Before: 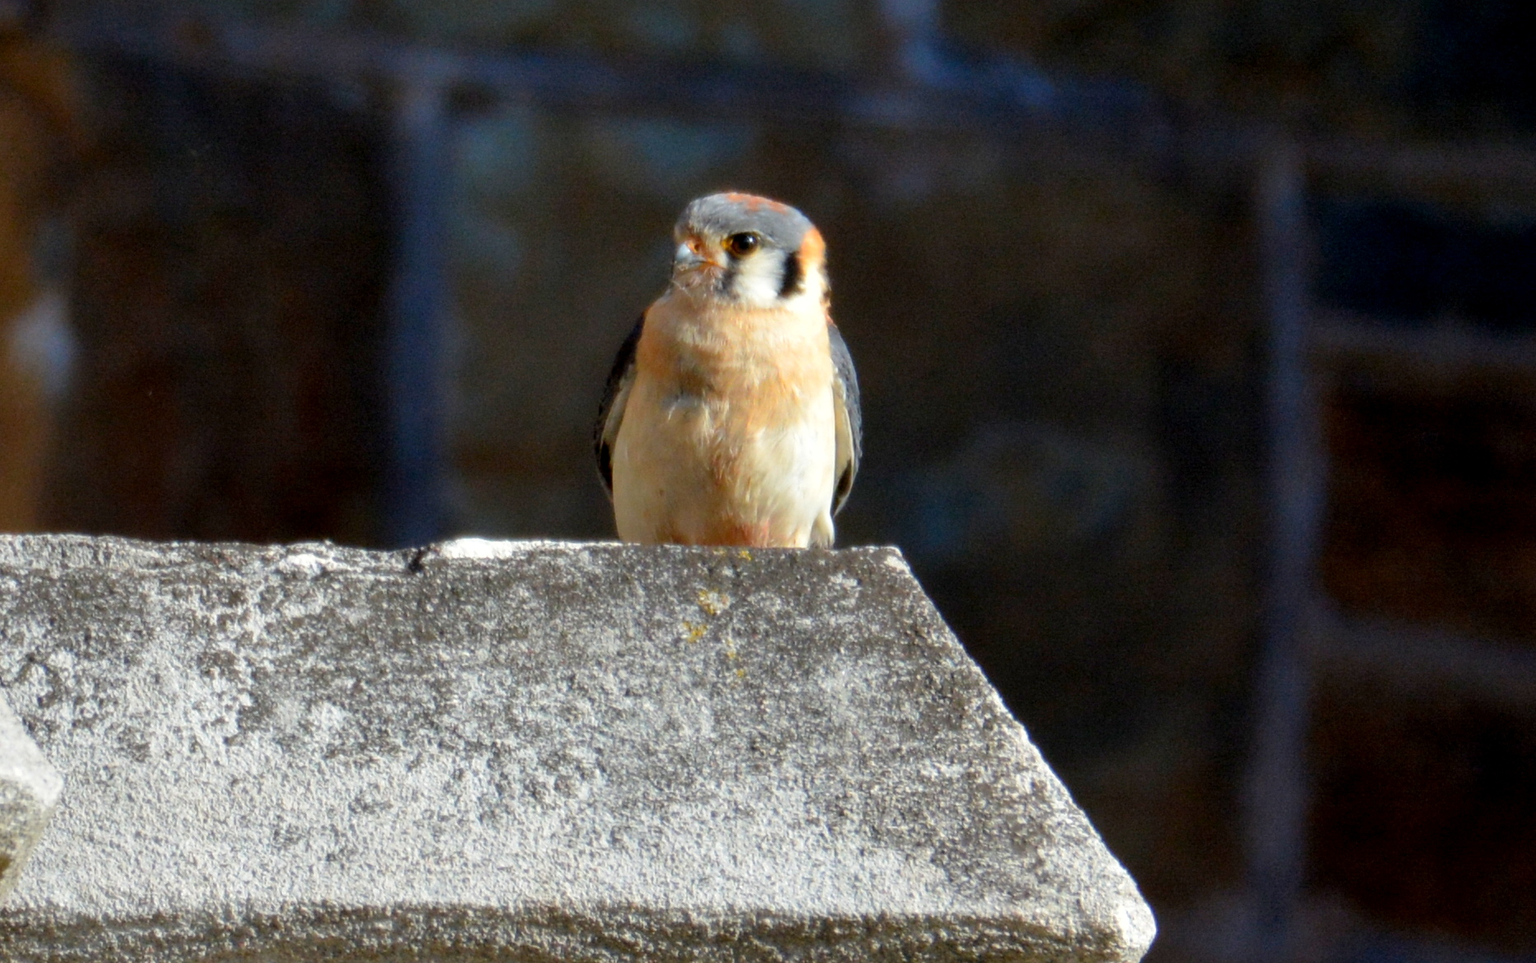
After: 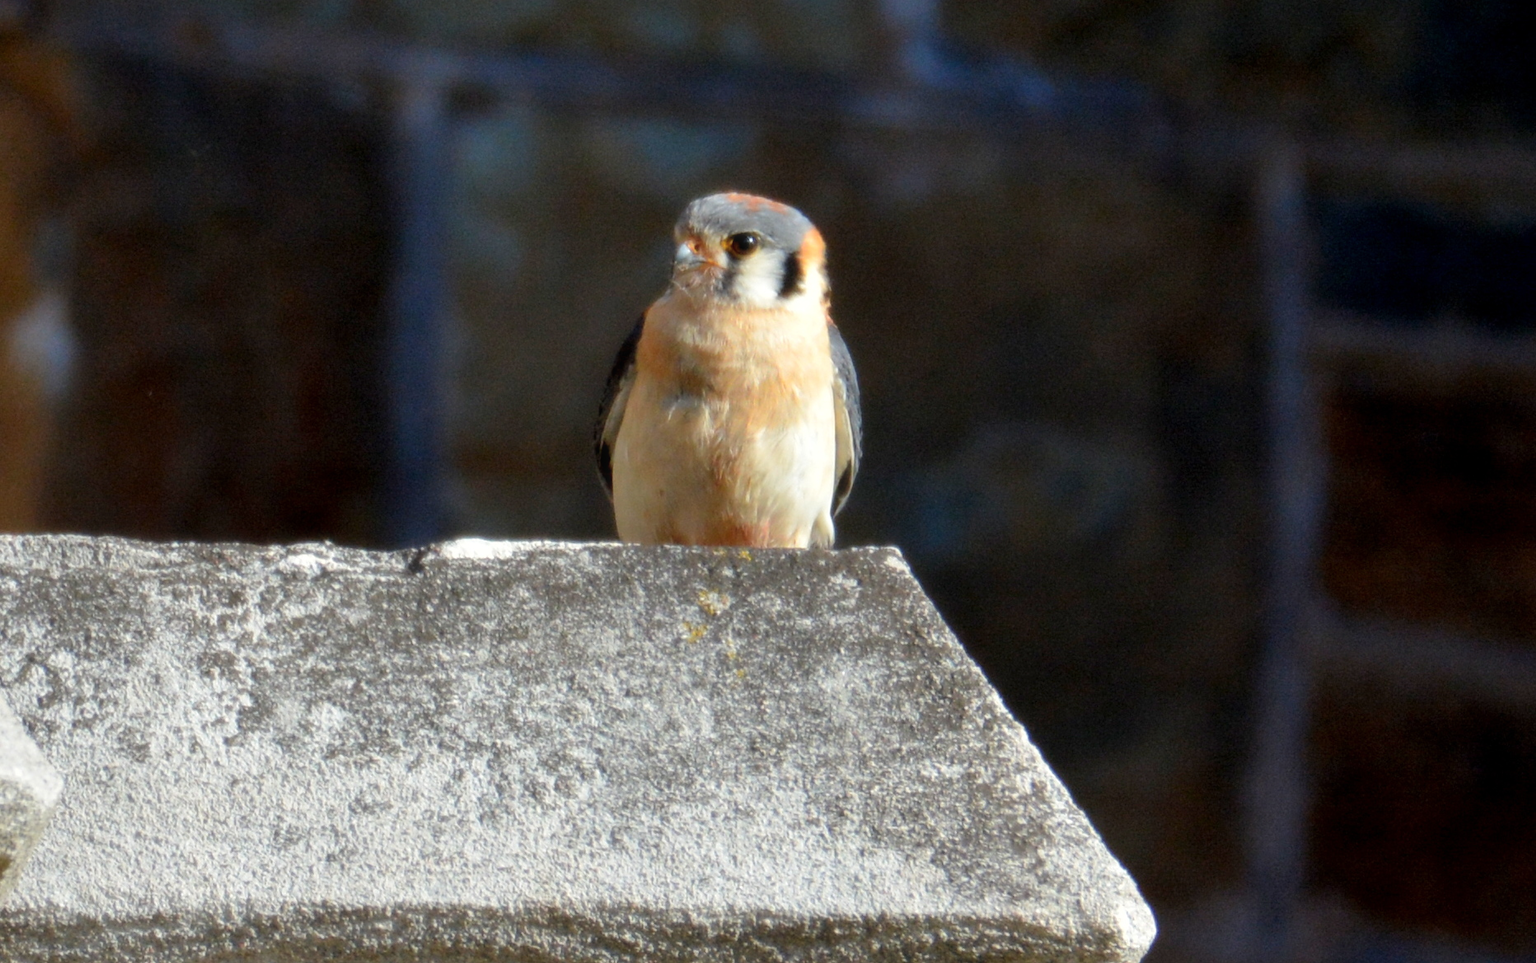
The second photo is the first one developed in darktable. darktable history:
haze removal: strength -0.114, adaptive false
color calibration: illuminant same as pipeline (D50), adaptation XYZ, x 0.347, y 0.358, temperature 5003.98 K
